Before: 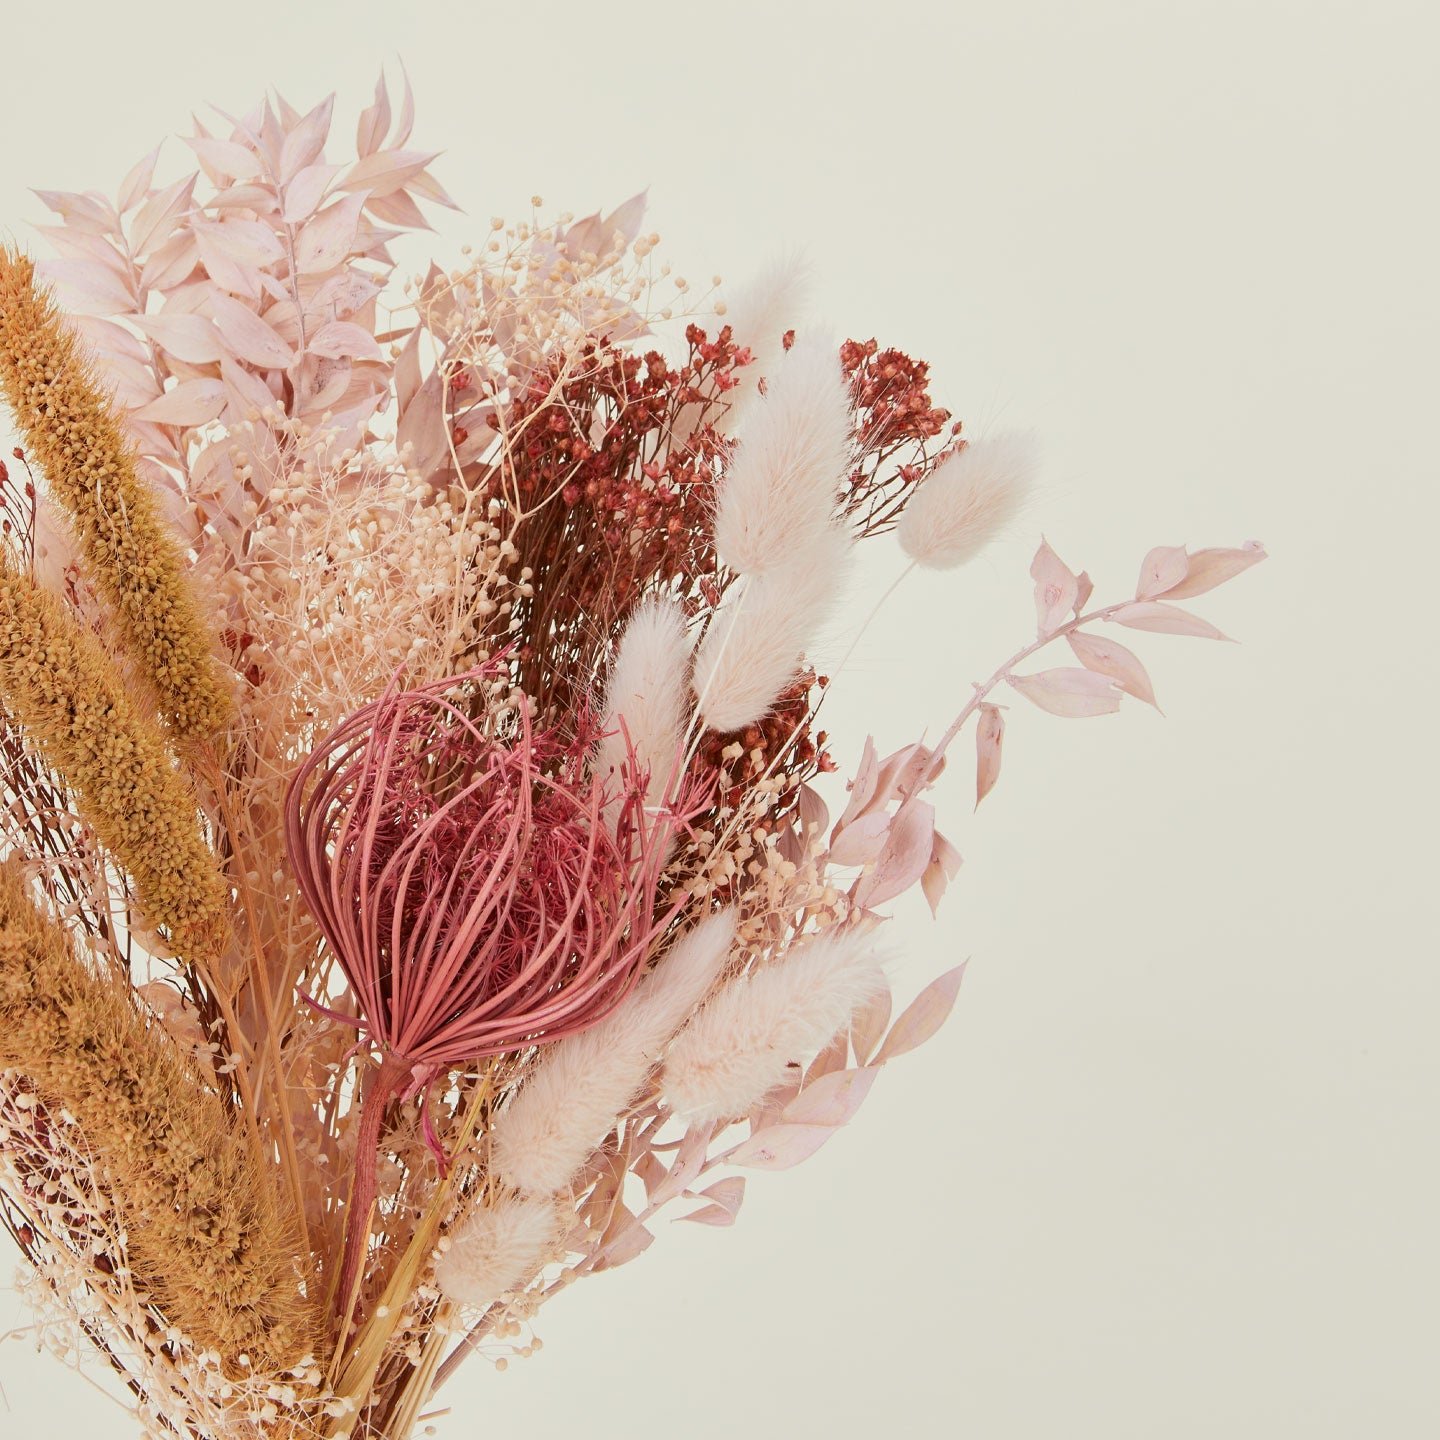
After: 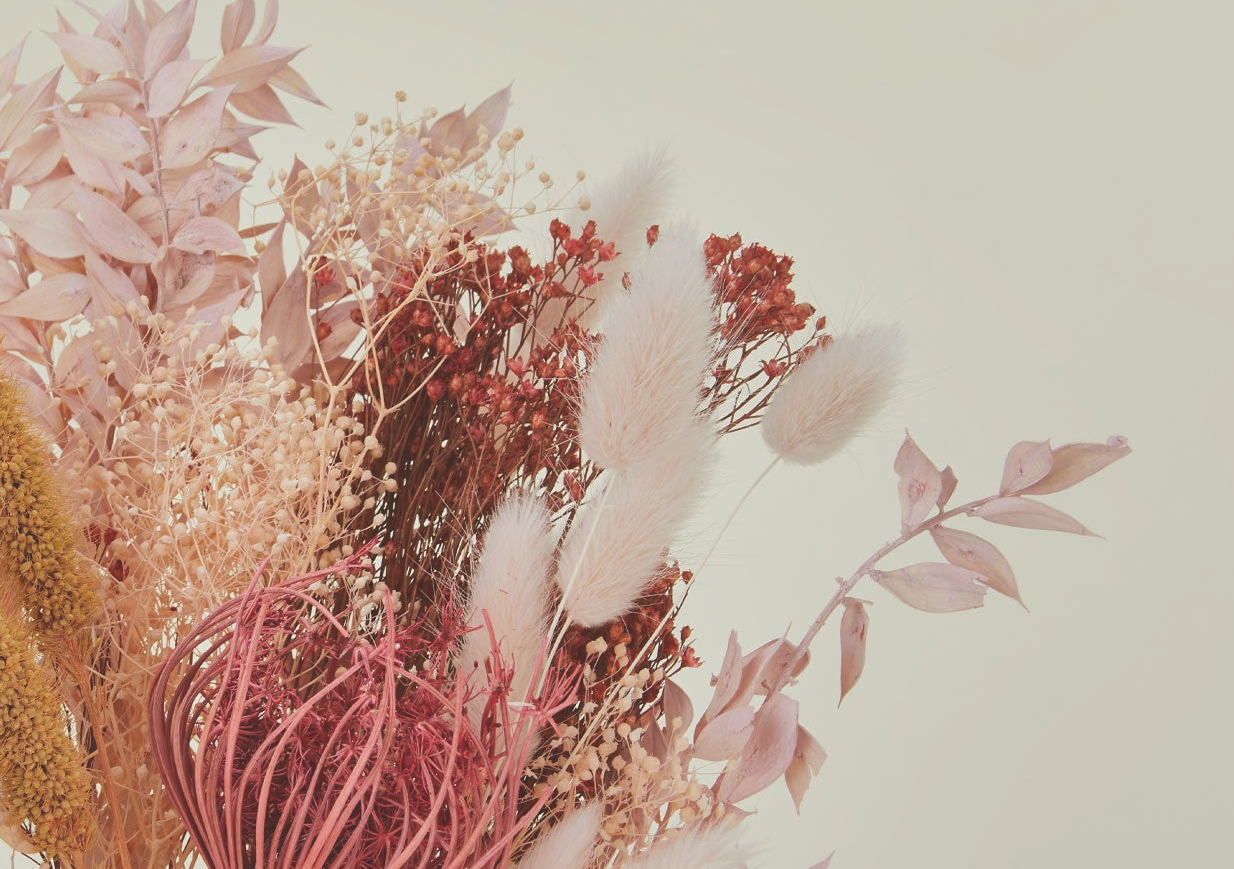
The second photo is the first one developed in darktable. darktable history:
crop and rotate: left 9.457%, top 7.328%, right 4.815%, bottom 32.29%
tone equalizer: smoothing diameter 24.79%, edges refinement/feathering 11.57, preserve details guided filter
contrast brightness saturation: contrast 0.072
shadows and highlights: shadows 30.11
exposure: black level correction -0.021, exposure -0.034 EV, compensate highlight preservation false
